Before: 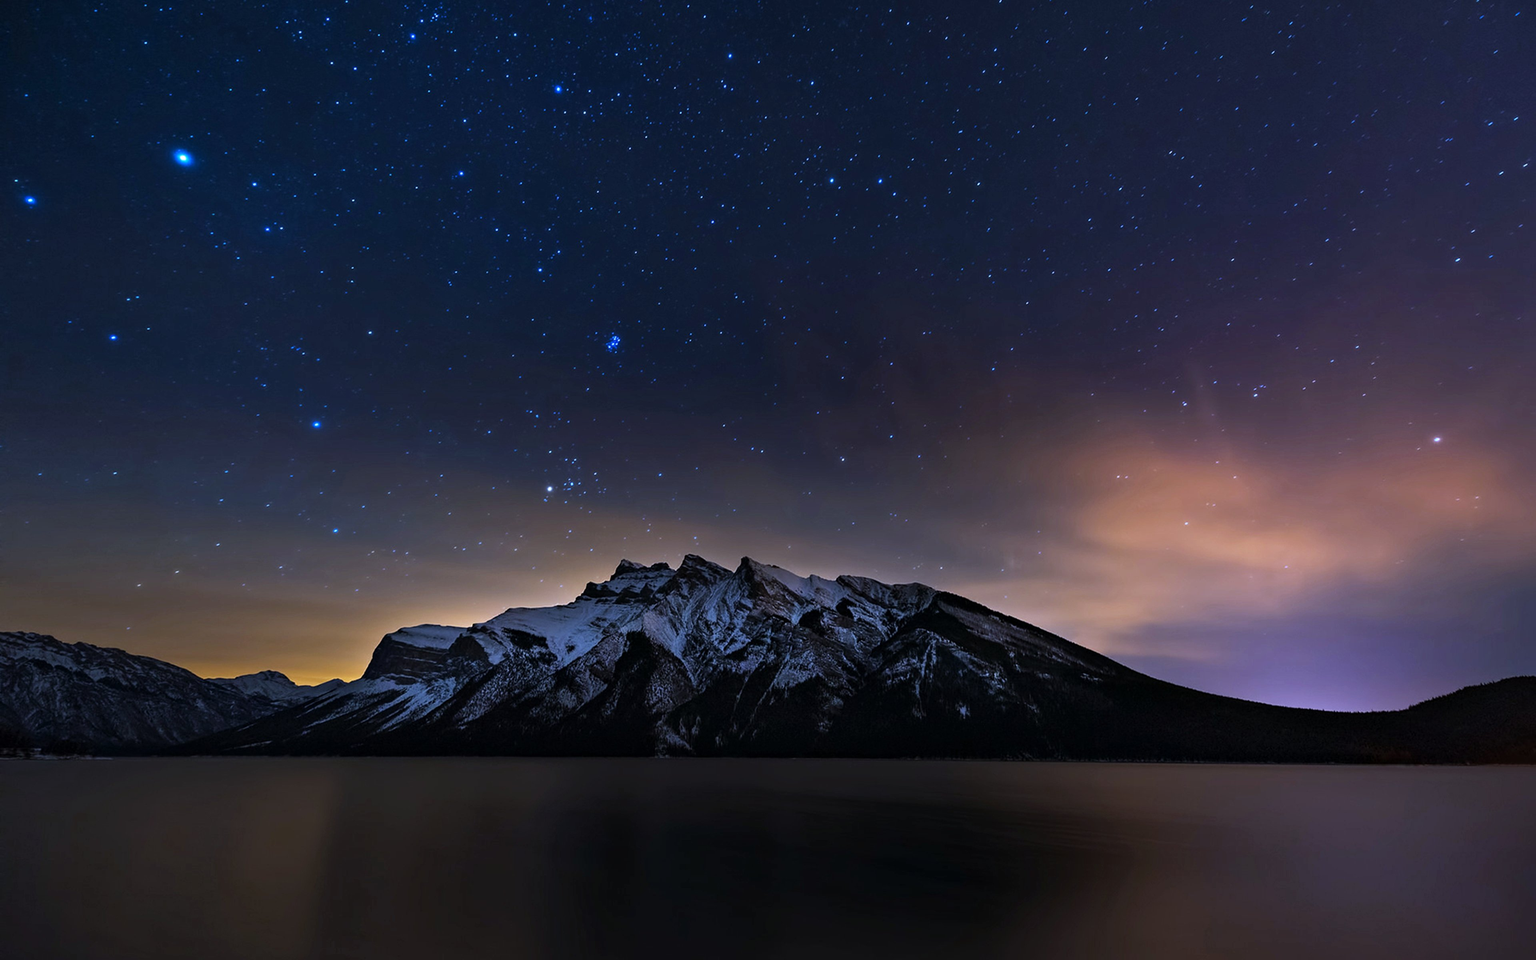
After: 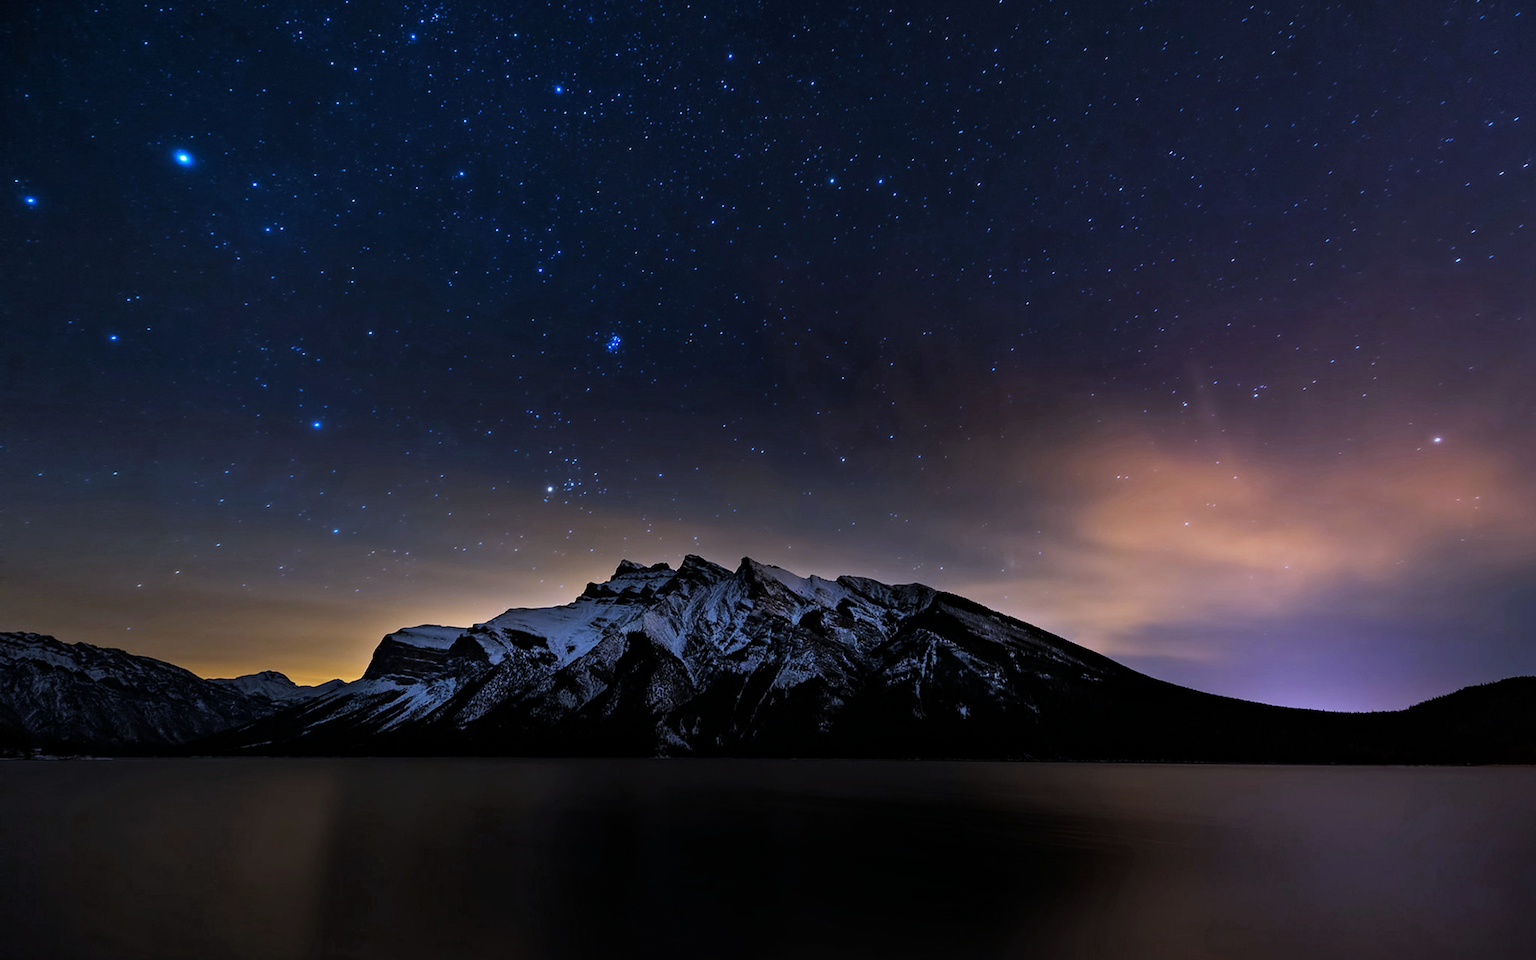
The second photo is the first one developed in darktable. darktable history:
filmic rgb: middle gray luminance 18.23%, black relative exposure -11.6 EV, white relative exposure 2.61 EV, threshold 5.99 EV, target black luminance 0%, hardness 8.4, latitude 98.81%, contrast 1.08, shadows ↔ highlights balance 0.362%, add noise in highlights 0.002, color science v3 (2019), use custom middle-gray values true, contrast in highlights soft, enable highlight reconstruction true
